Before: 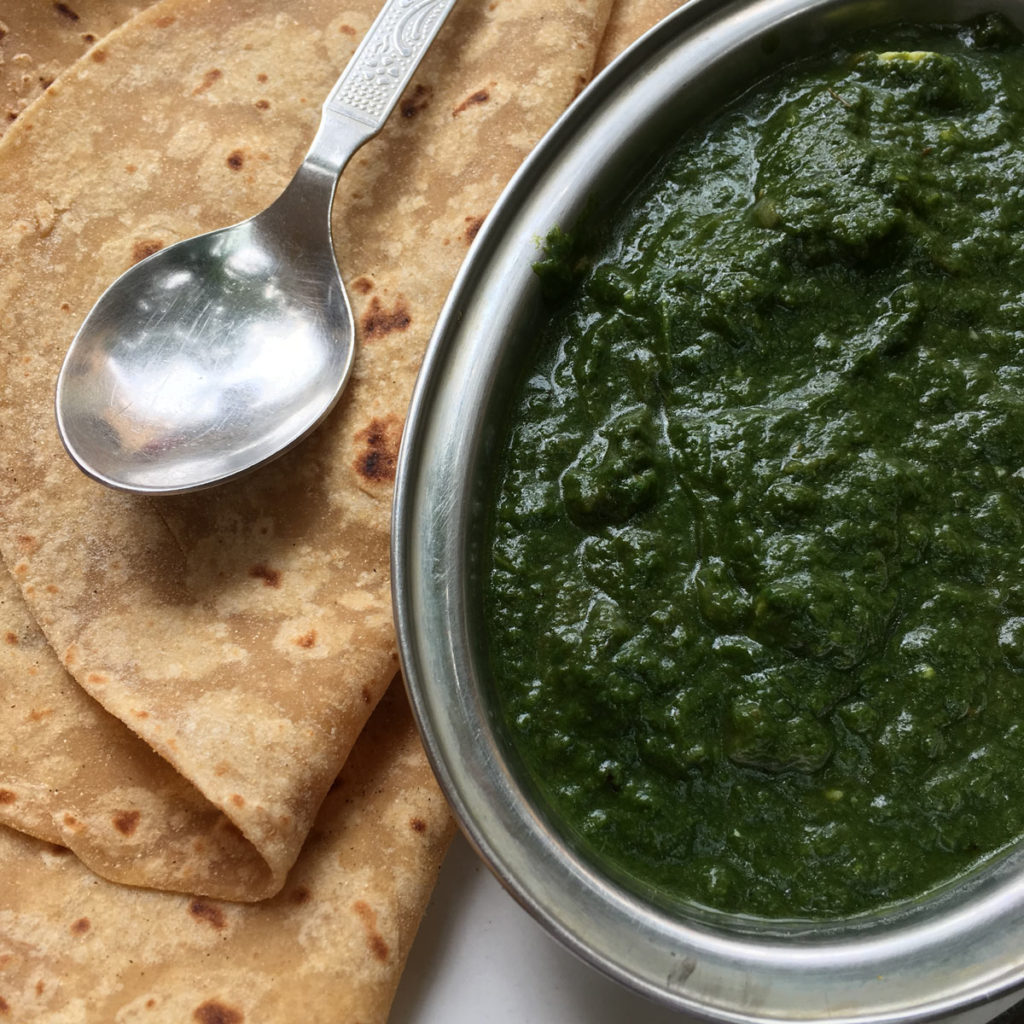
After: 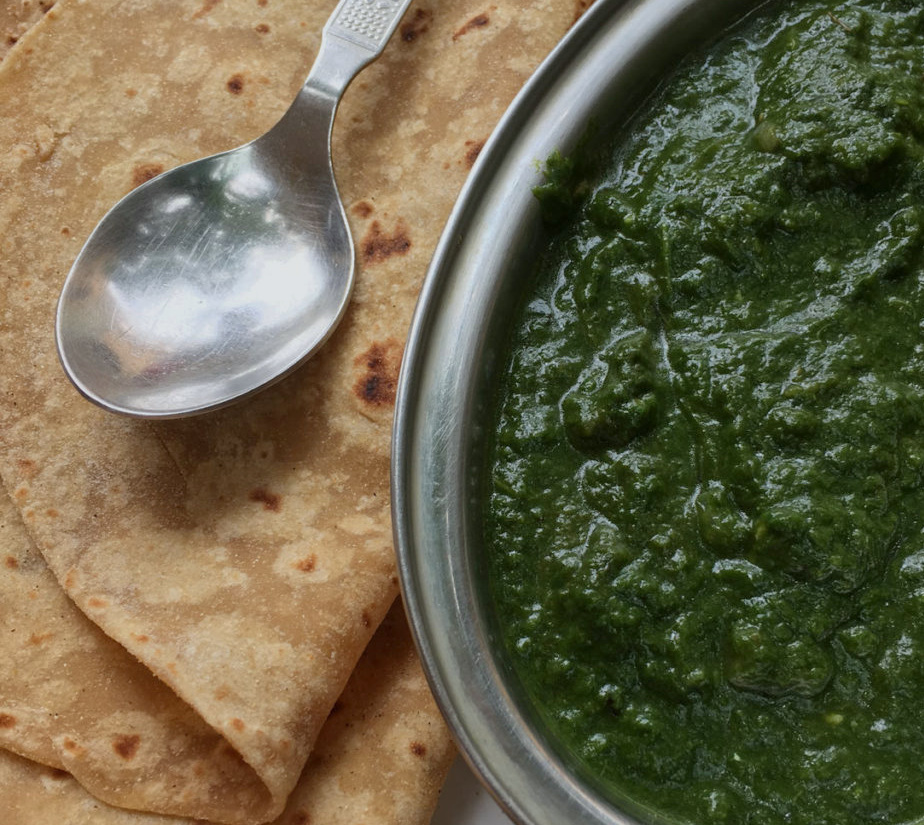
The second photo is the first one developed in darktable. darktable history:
tone equalizer: -8 EV 0.25 EV, -7 EV 0.417 EV, -6 EV 0.417 EV, -5 EV 0.25 EV, -3 EV -0.25 EV, -2 EV -0.417 EV, -1 EV -0.417 EV, +0 EV -0.25 EV, edges refinement/feathering 500, mask exposure compensation -1.57 EV, preserve details guided filter
crop: top 7.49%, right 9.717%, bottom 11.943%
white balance: red 0.986, blue 1.01
